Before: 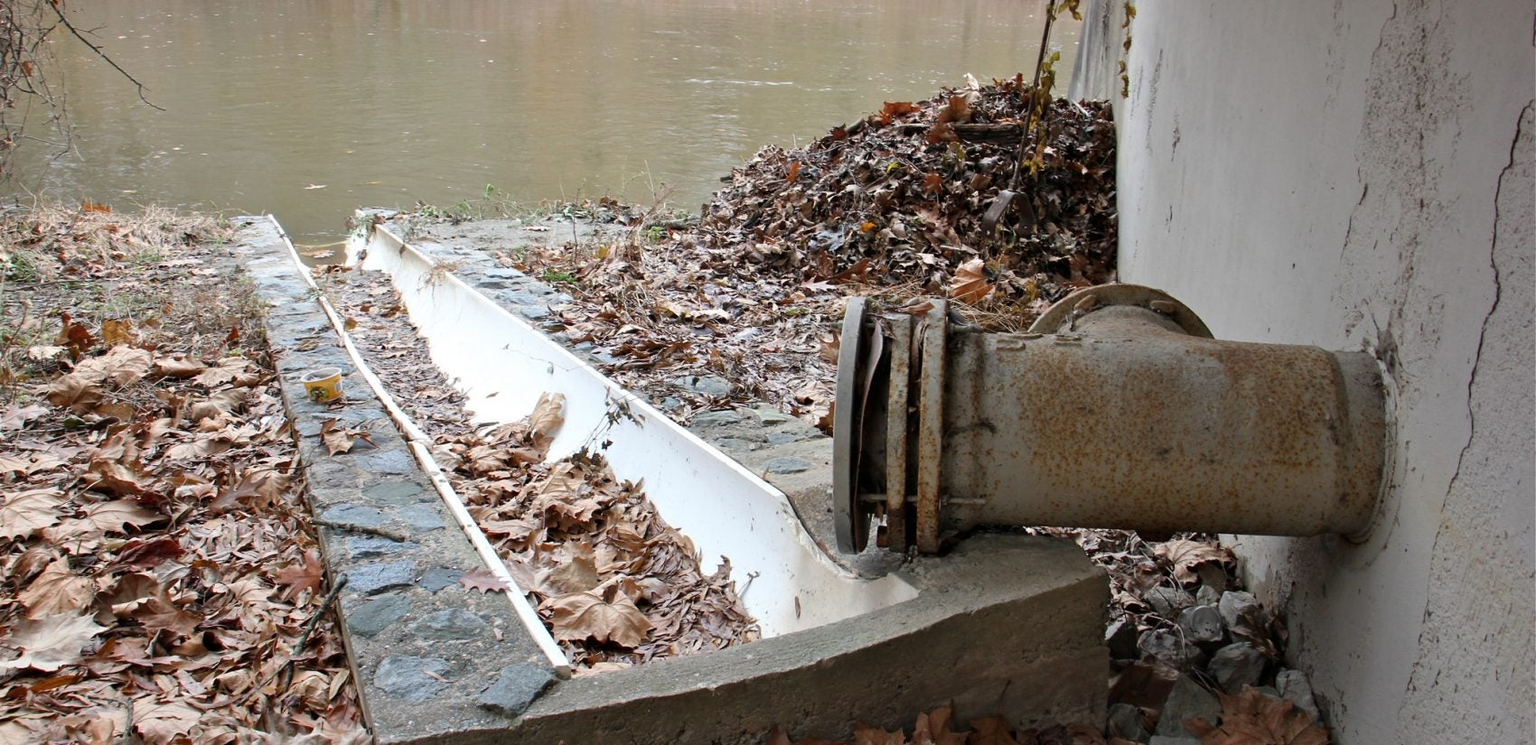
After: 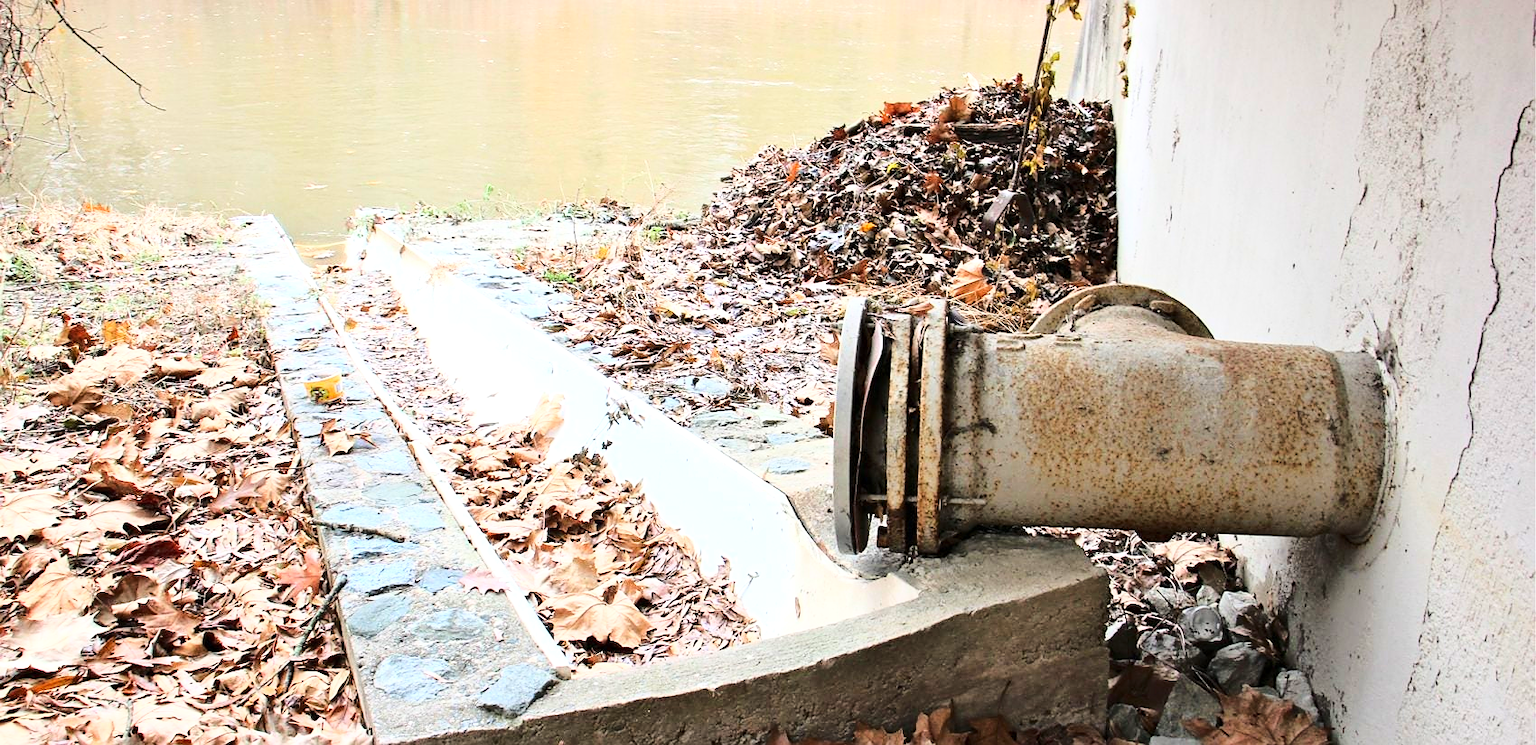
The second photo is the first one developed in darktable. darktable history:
exposure: exposure 0.6 EV, compensate exposure bias true, compensate highlight preservation false
base curve: curves: ch0 [(0, 0) (0.032, 0.037) (0.105, 0.228) (0.435, 0.76) (0.856, 0.983) (1, 1)]
contrast brightness saturation: contrast 0.098, brightness 0.031, saturation 0.09
sharpen: radius 0.978, amount 0.613
